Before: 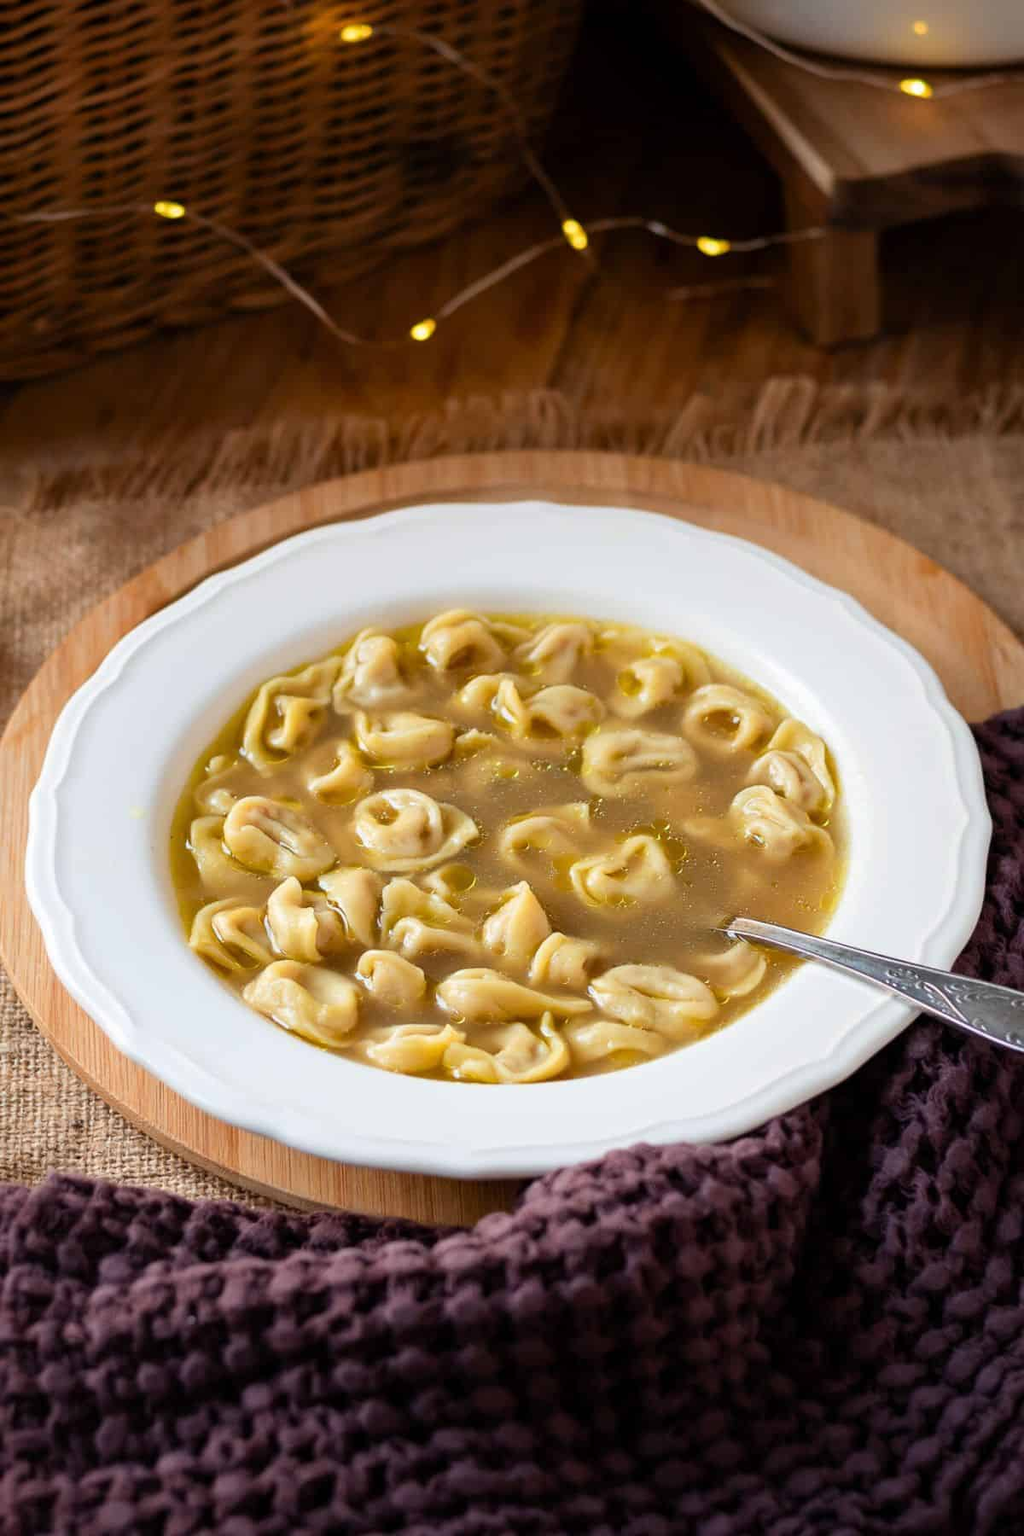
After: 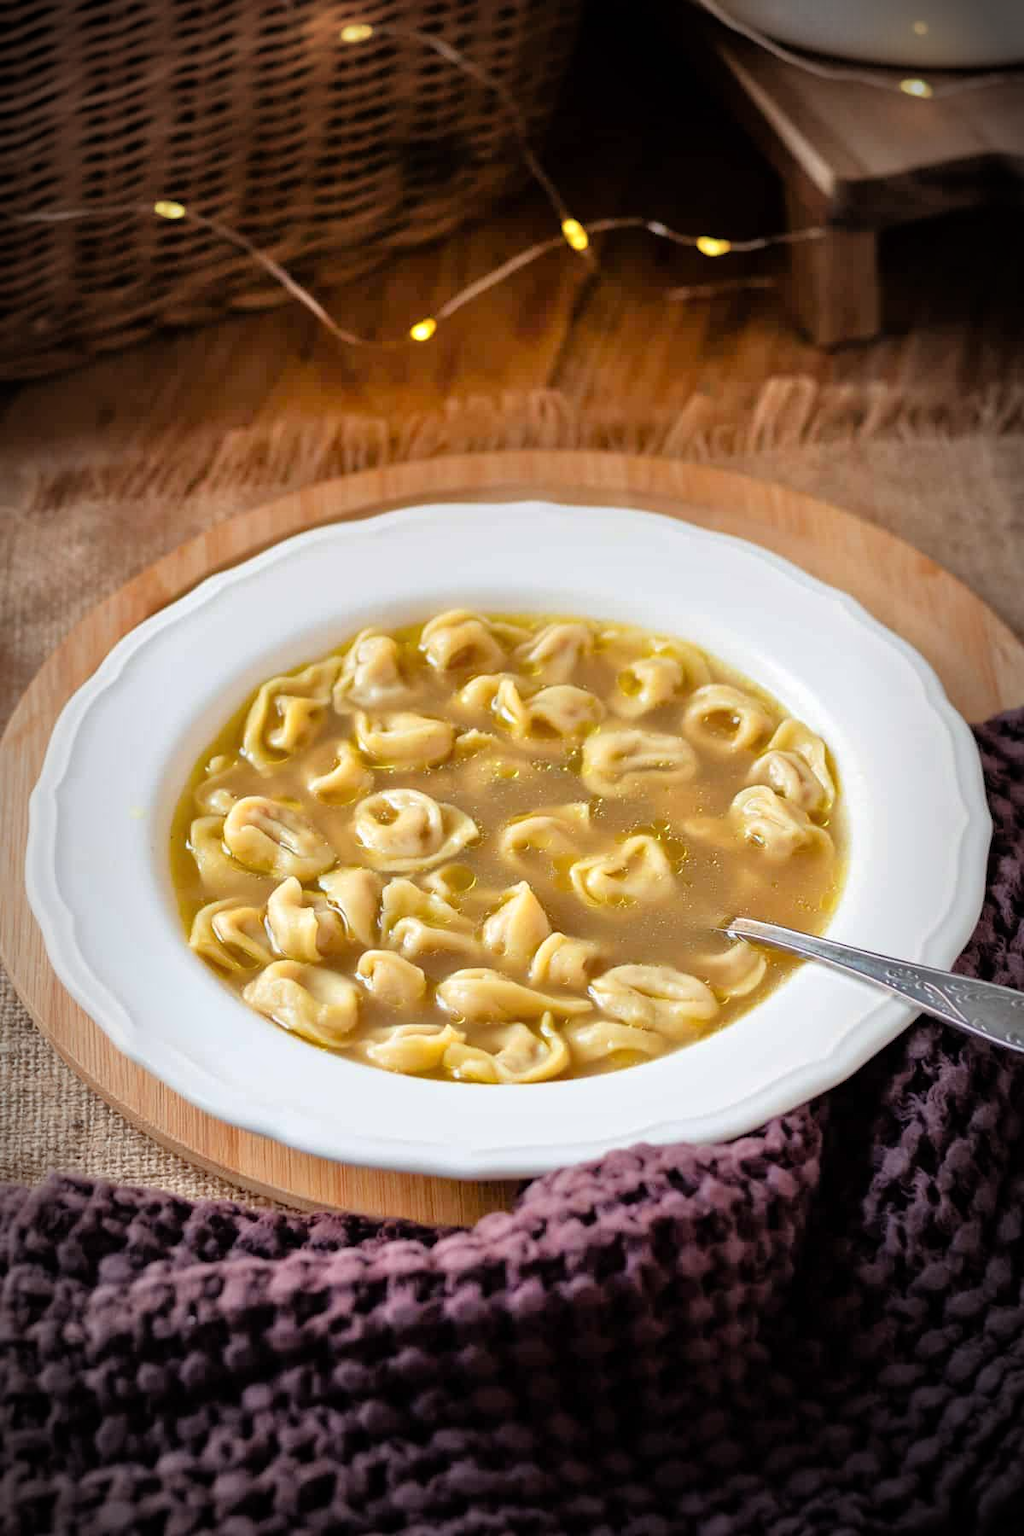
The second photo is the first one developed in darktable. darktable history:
vignetting: fall-off start 67.5%, fall-off radius 67.23%, brightness -0.813, automatic ratio true
tone equalizer: -7 EV 0.15 EV, -6 EV 0.6 EV, -5 EV 1.15 EV, -4 EV 1.33 EV, -3 EV 1.15 EV, -2 EV 0.6 EV, -1 EV 0.15 EV, mask exposure compensation -0.5 EV
